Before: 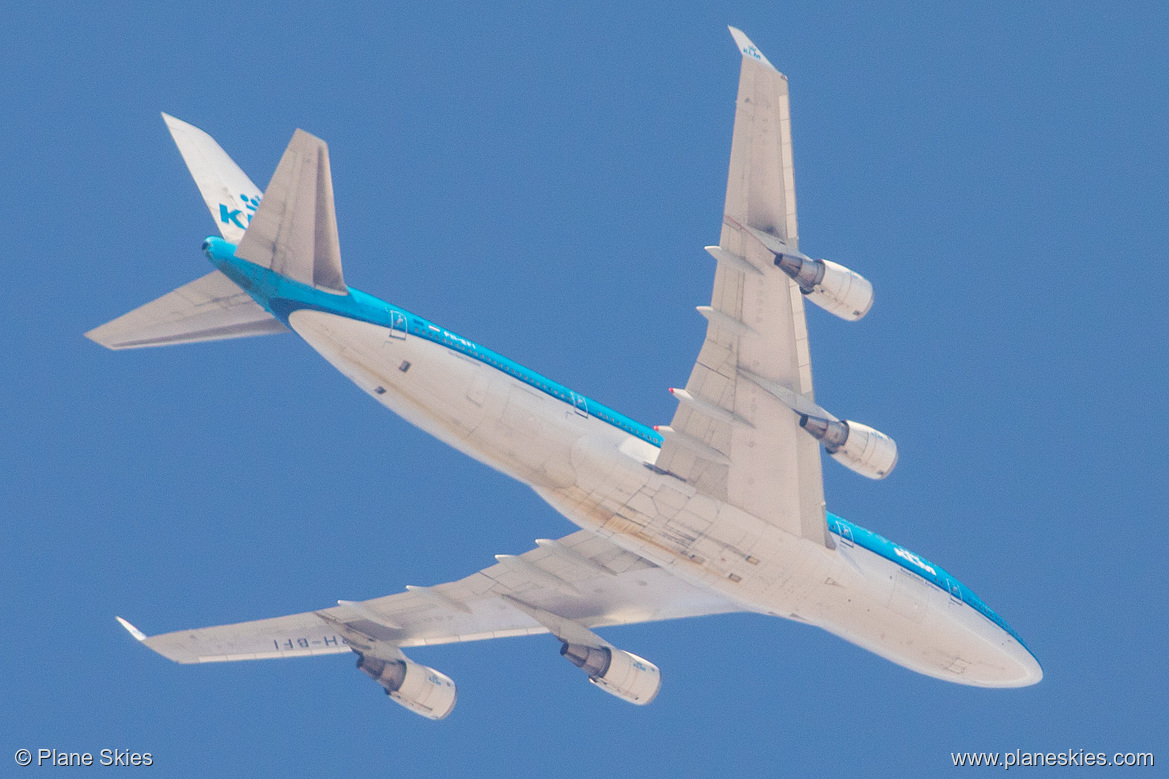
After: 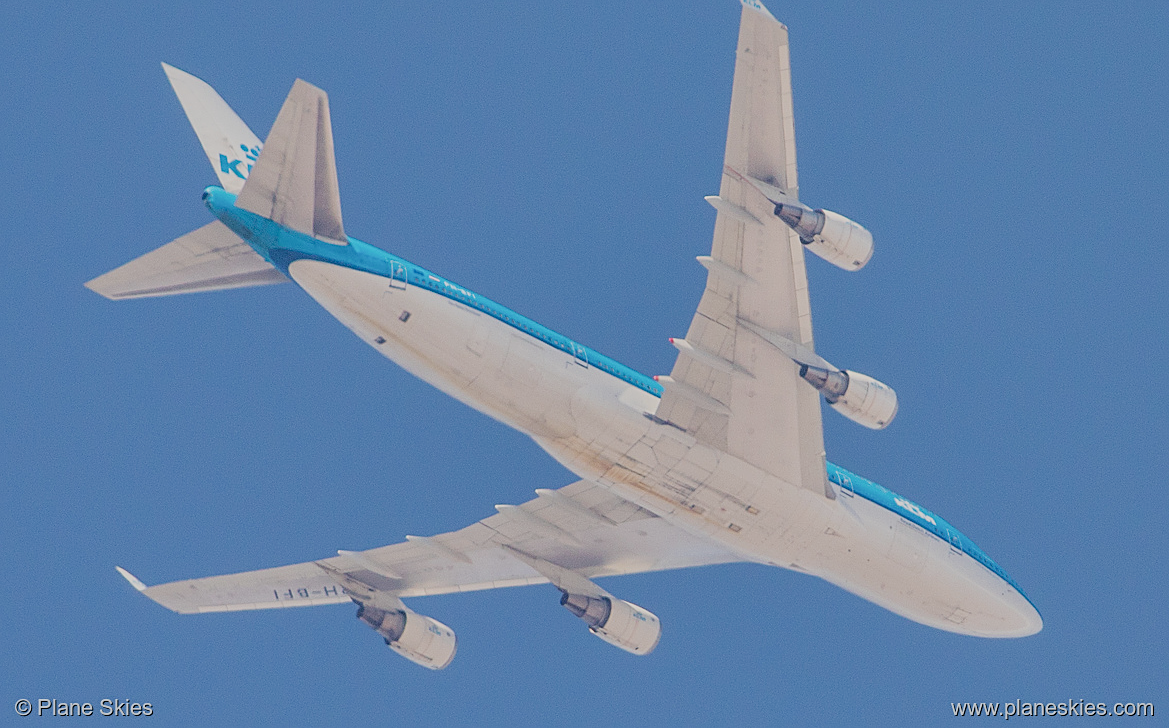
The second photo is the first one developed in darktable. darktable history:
crop and rotate: top 6.465%
shadows and highlights: on, module defaults
filmic rgb: black relative exposure -7.65 EV, white relative exposure 4.56 EV, hardness 3.61
sharpen: on, module defaults
